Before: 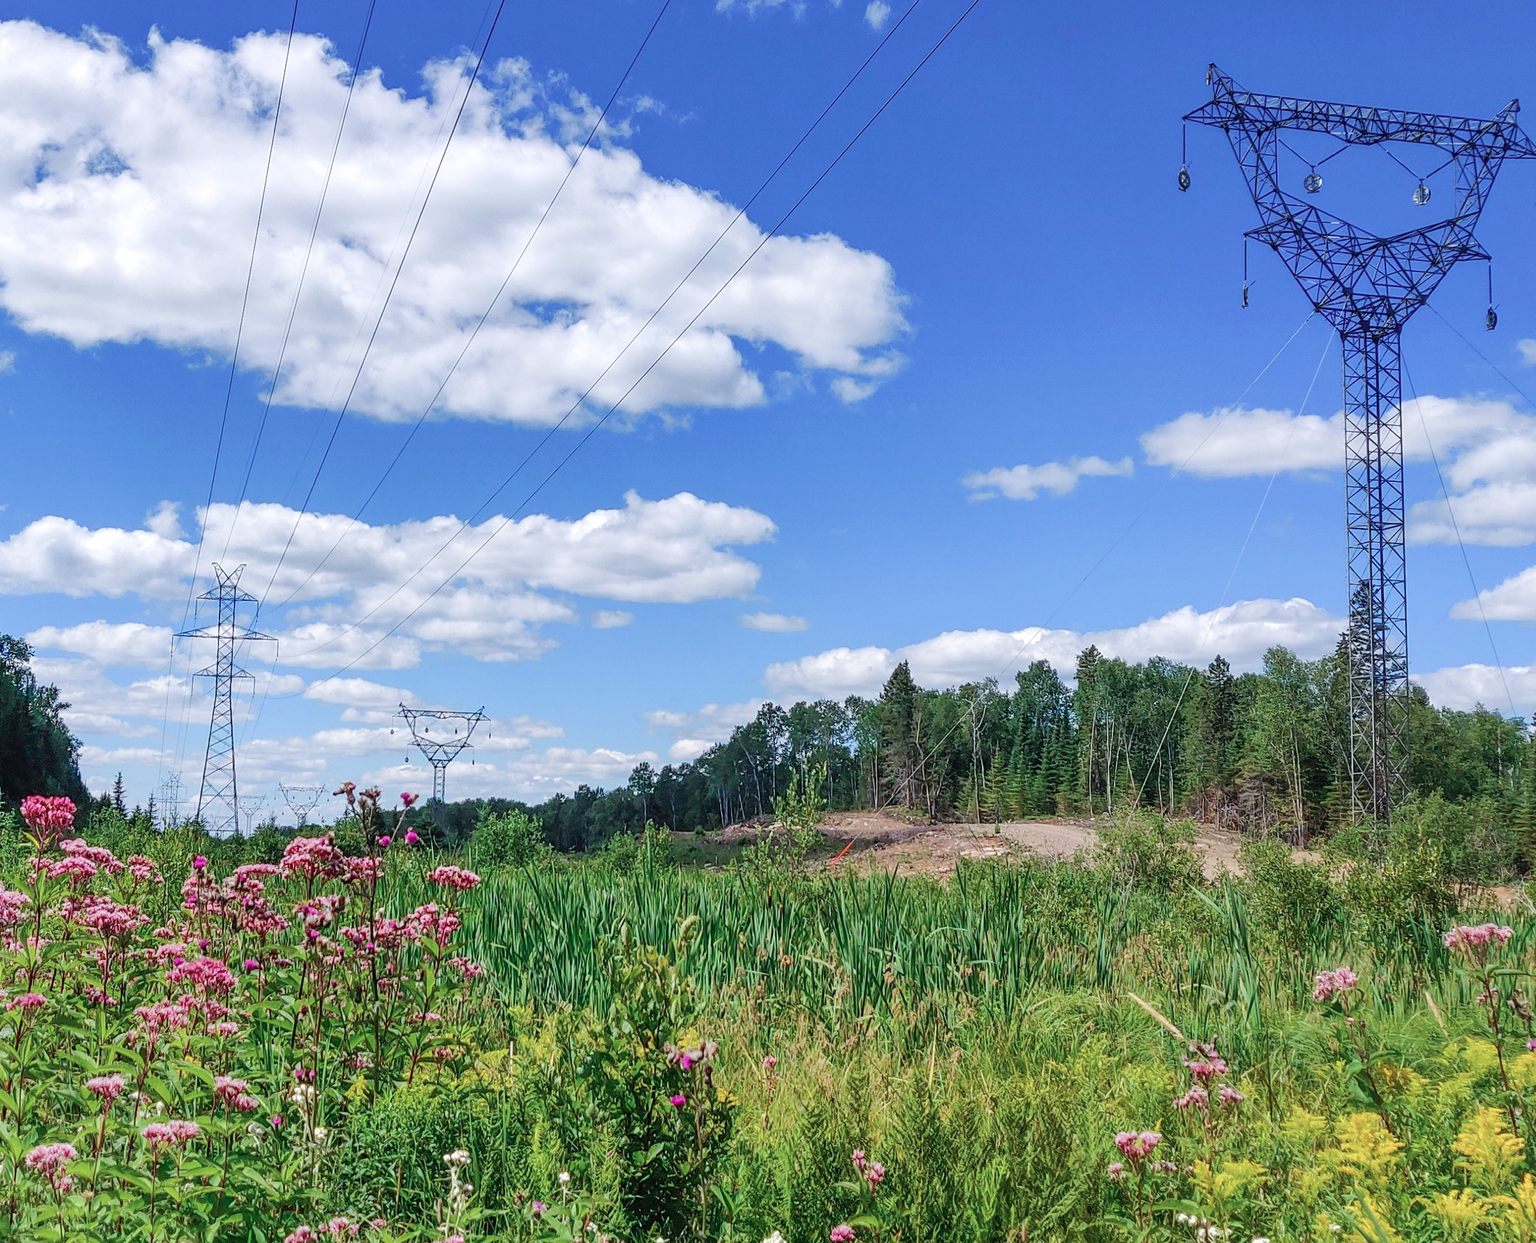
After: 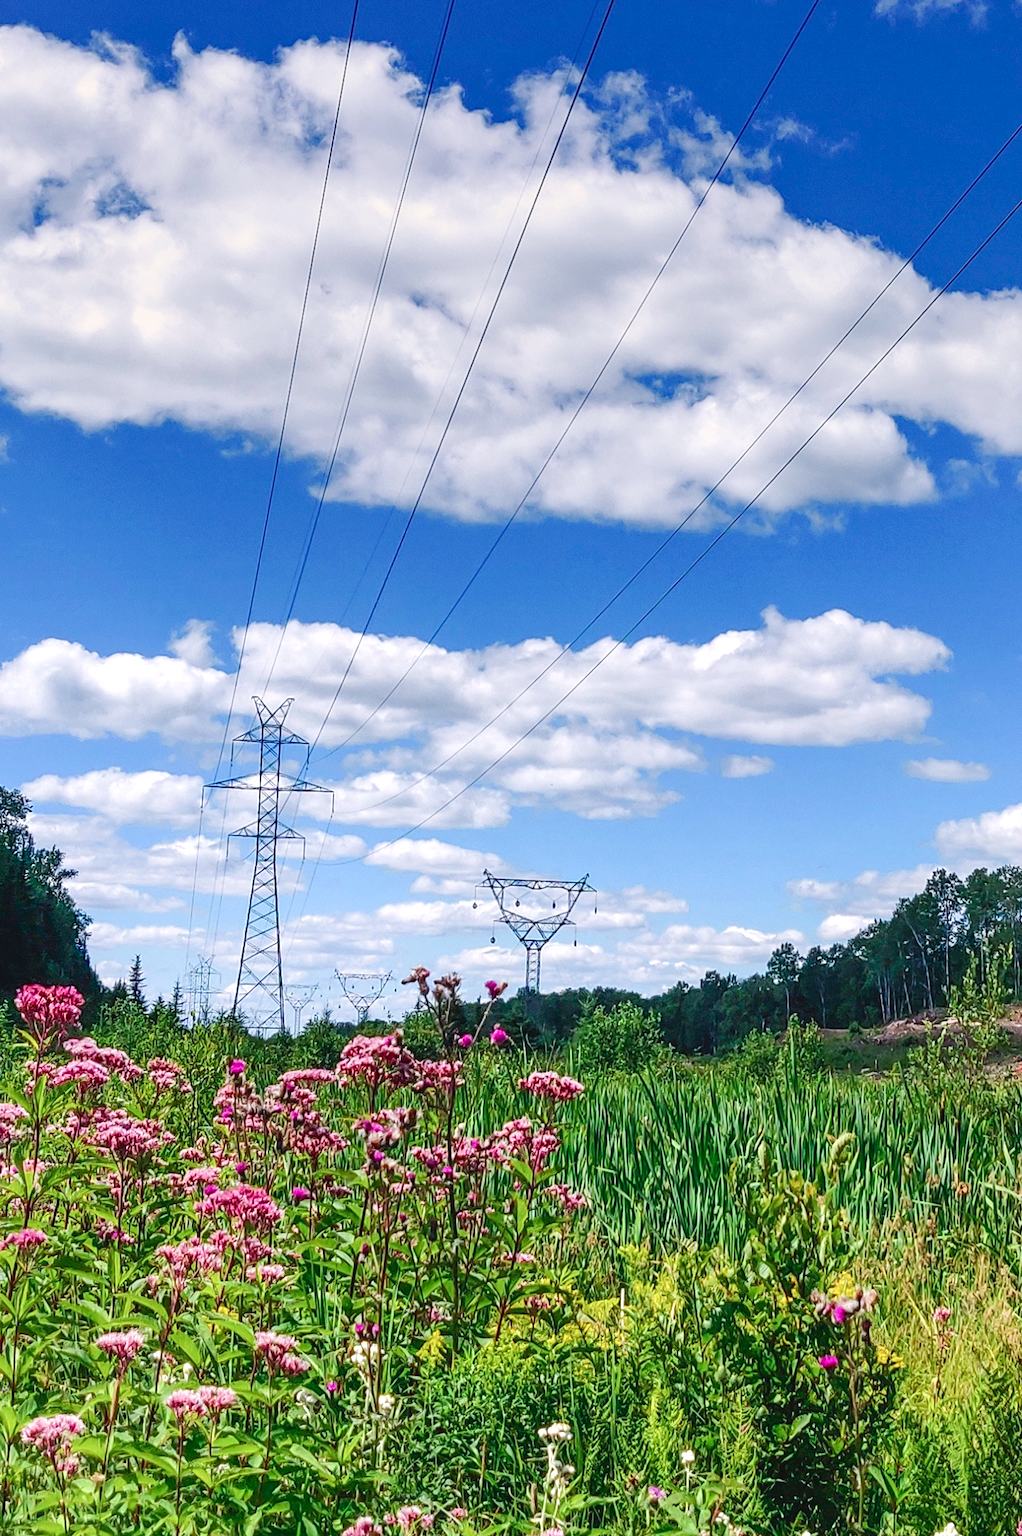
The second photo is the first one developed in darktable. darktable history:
crop: left 0.587%, right 45.588%, bottom 0.086%
graduated density: on, module defaults
color balance rgb: shadows lift › chroma 1%, shadows lift › hue 217.2°, power › hue 310.8°, highlights gain › chroma 1%, highlights gain › hue 54°, global offset › luminance 0.5%, global offset › hue 171.6°, perceptual saturation grading › global saturation 14.09%, perceptual saturation grading › highlights -25%, perceptual saturation grading › shadows 30%, perceptual brilliance grading › highlights 13.42%, perceptual brilliance grading › mid-tones 8.05%, perceptual brilliance grading › shadows -17.45%, global vibrance 25%
